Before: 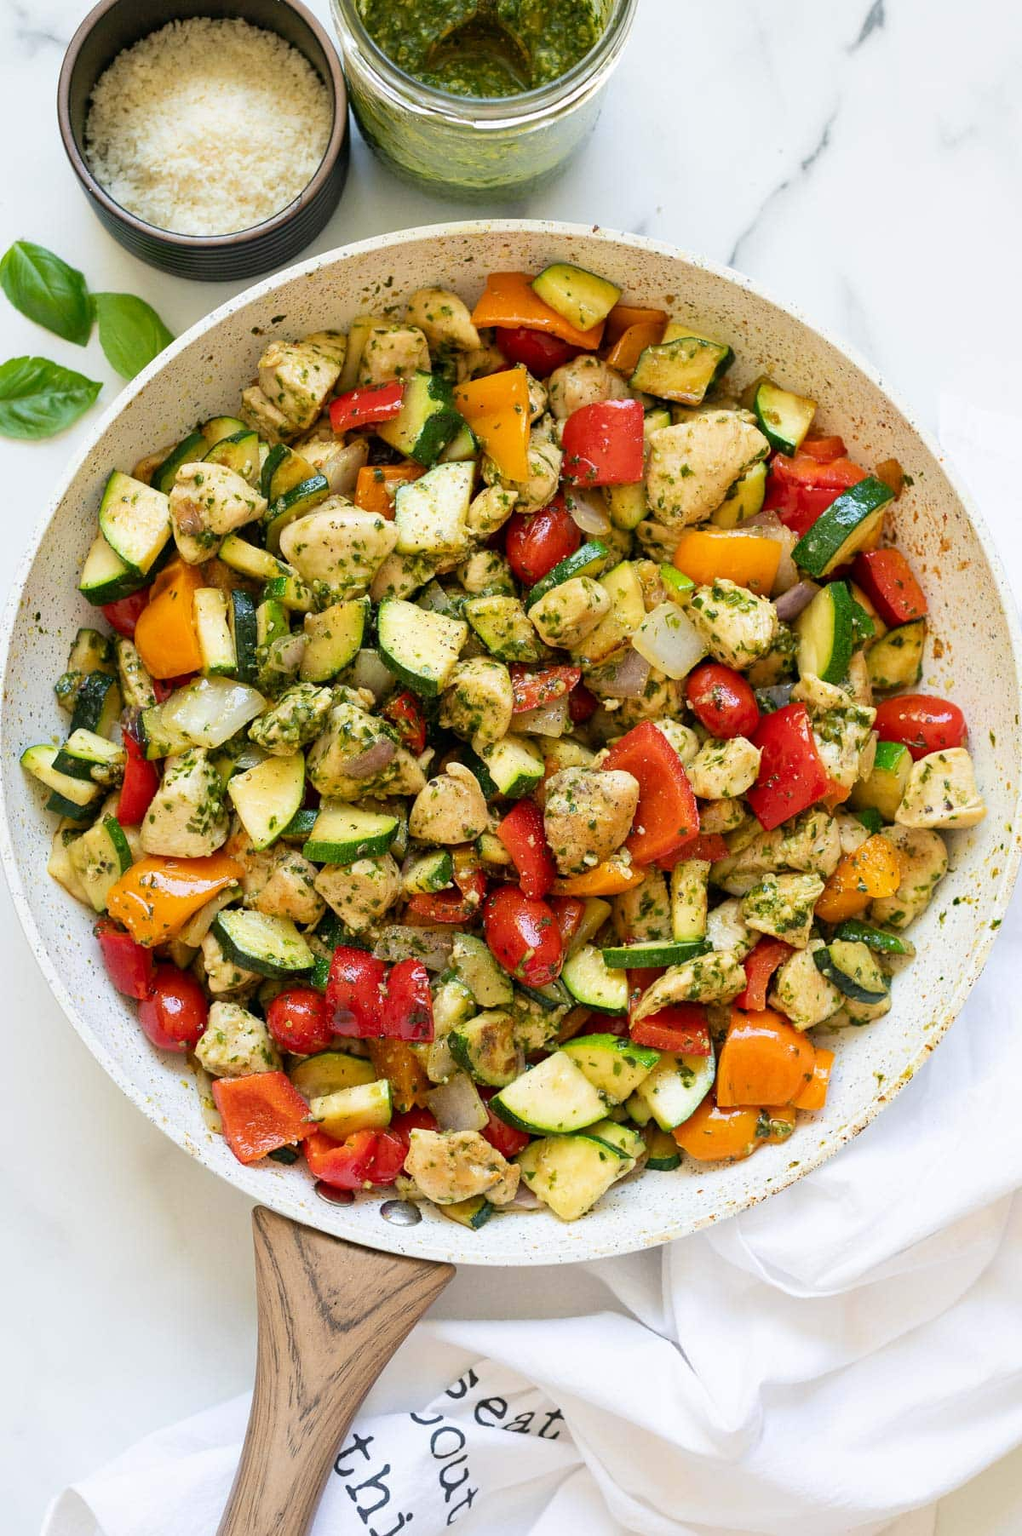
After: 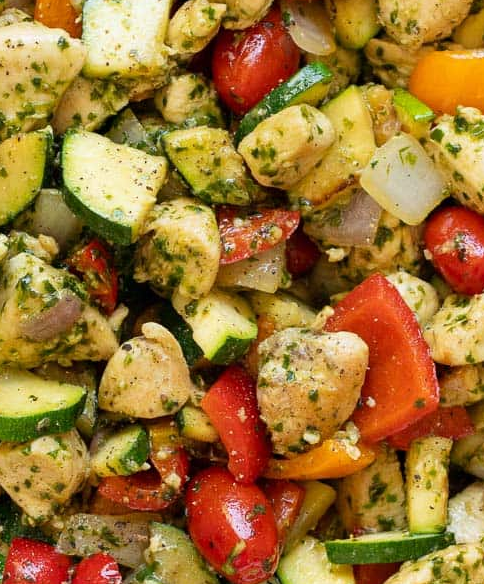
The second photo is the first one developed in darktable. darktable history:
crop: left 31.84%, top 31.777%, right 27.785%, bottom 35.824%
